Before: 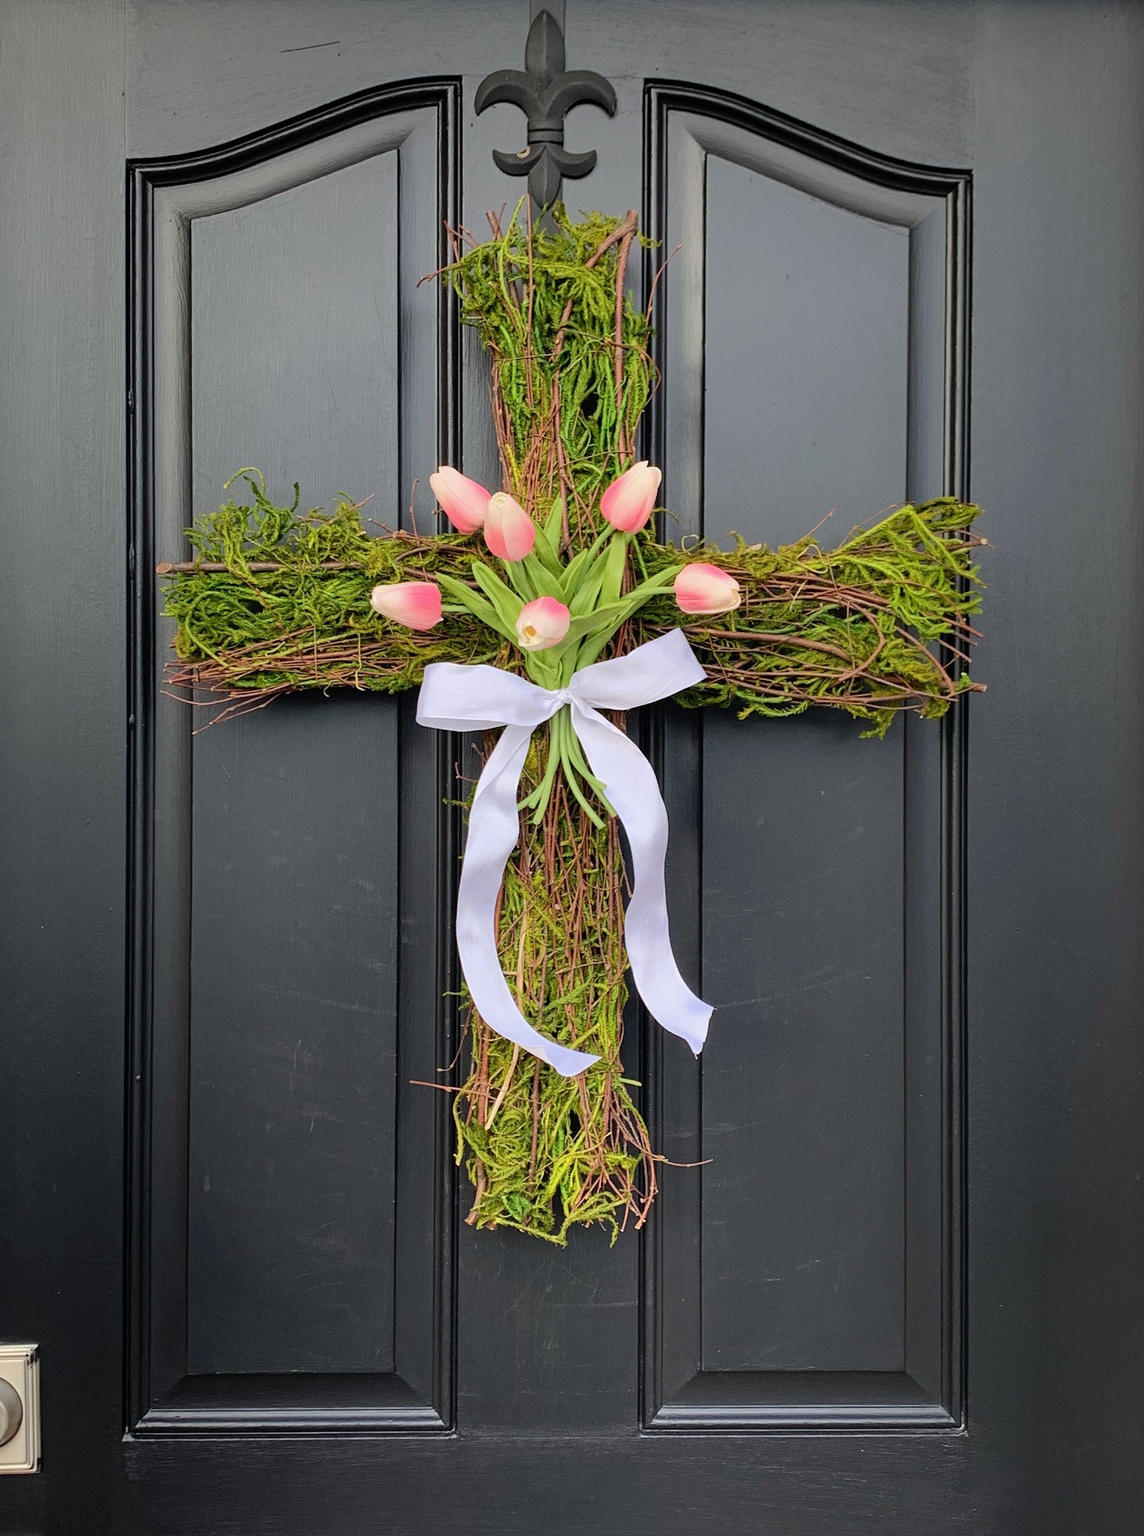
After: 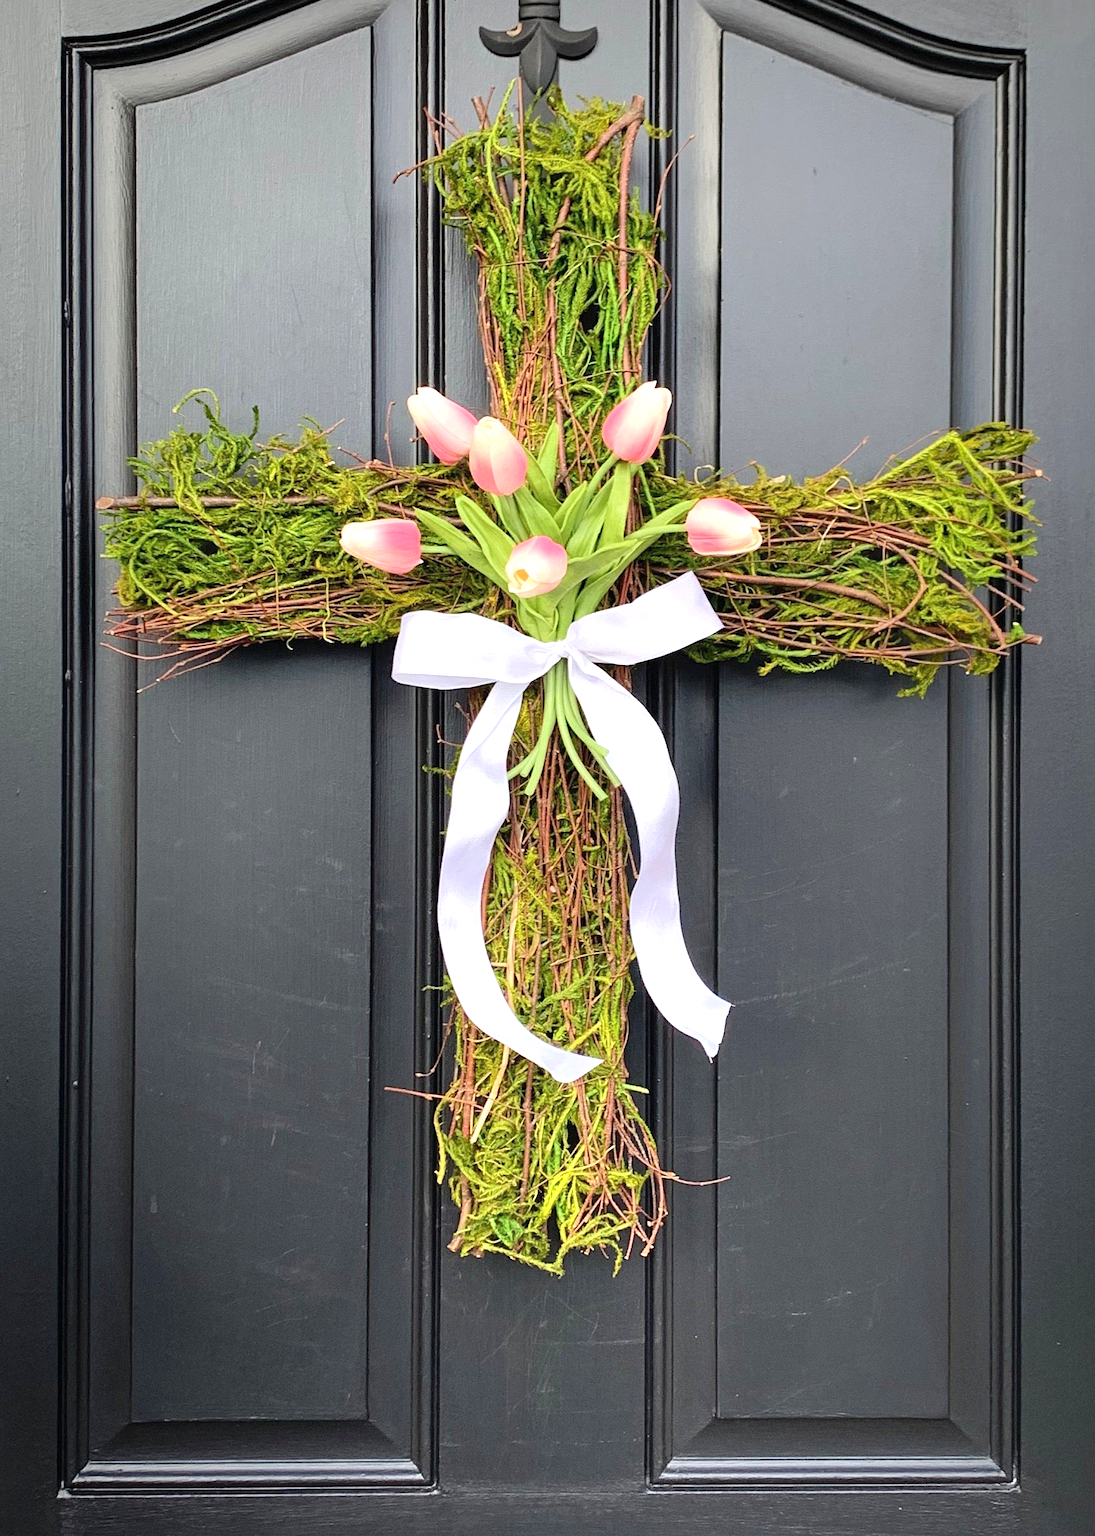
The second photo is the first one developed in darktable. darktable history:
exposure: black level correction 0, exposure 0.702 EV, compensate exposure bias true, compensate highlight preservation false
crop: left 6.328%, top 8.26%, right 9.549%, bottom 3.95%
